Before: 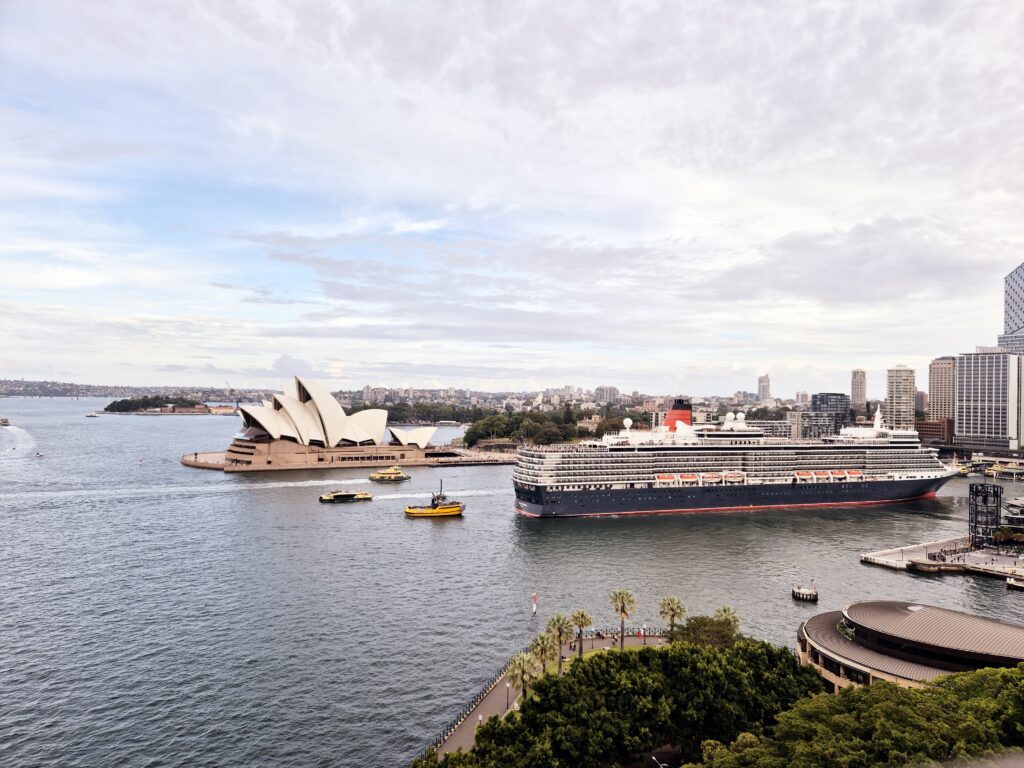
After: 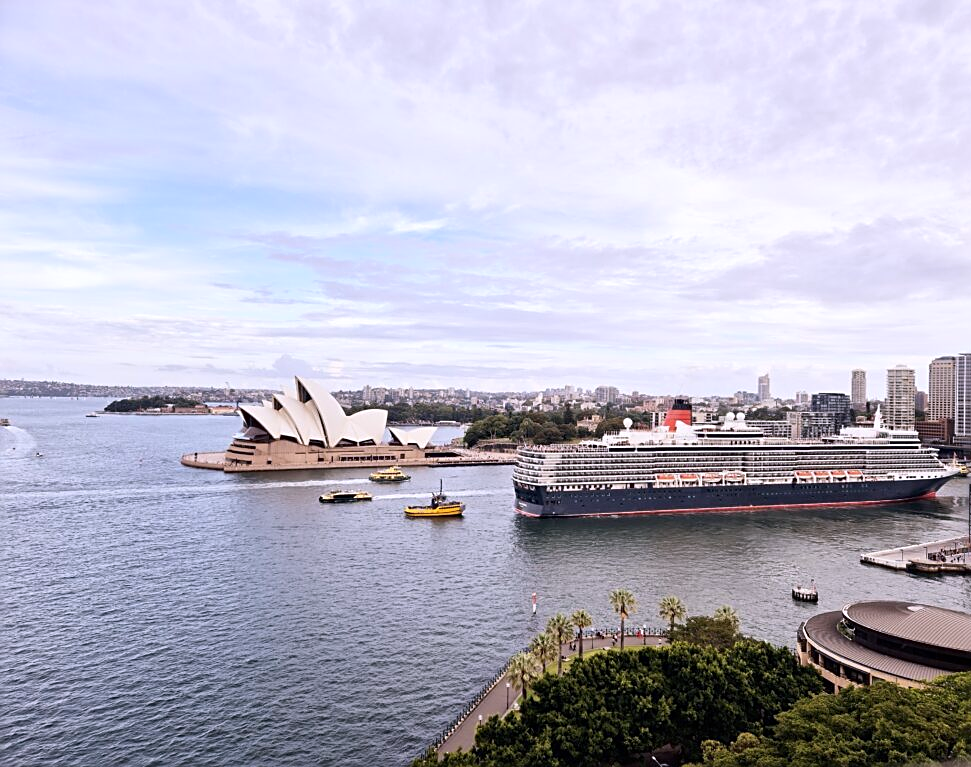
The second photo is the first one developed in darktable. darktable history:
crop and rotate: right 5.167%
sharpen: on, module defaults
color calibration: x 0.37, y 0.377, temperature 4289.93 K
contrast brightness saturation: contrast 0.04, saturation 0.07
color correction: highlights a* 5.81, highlights b* 4.84
